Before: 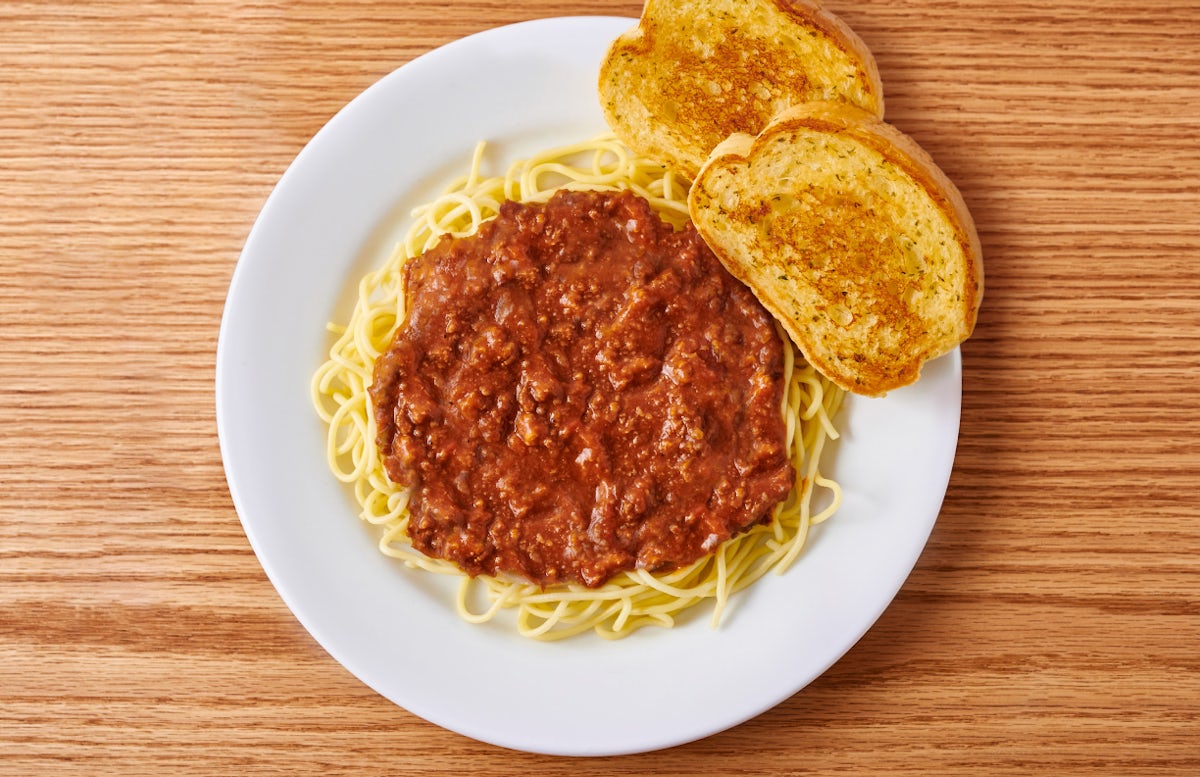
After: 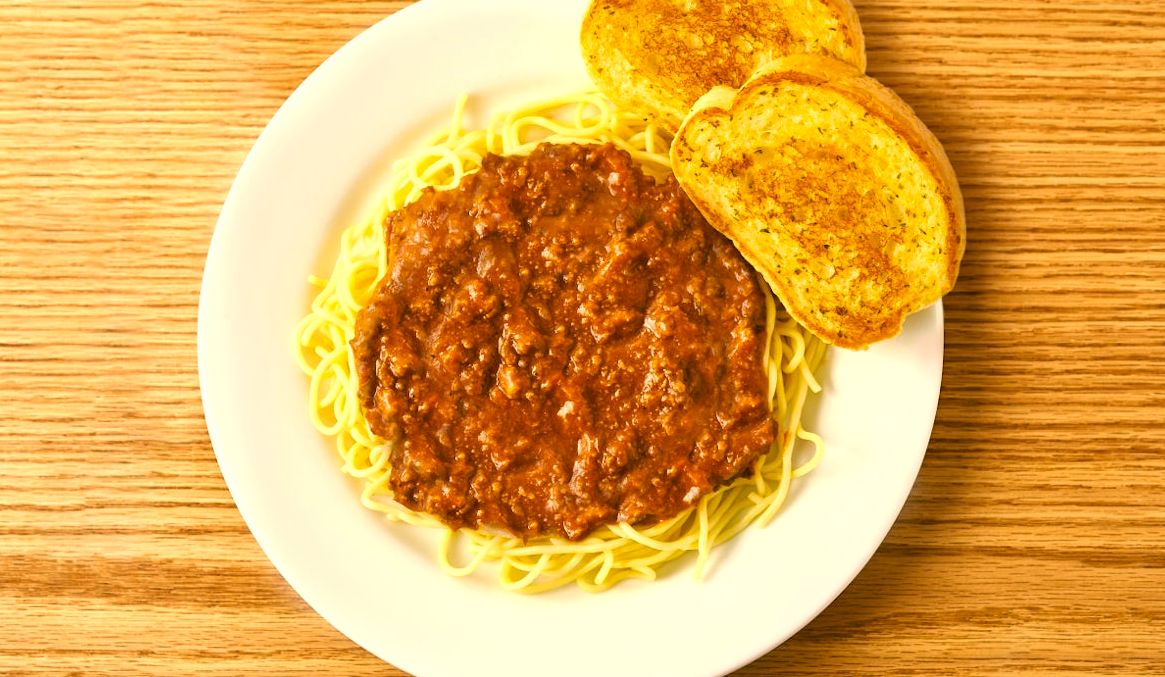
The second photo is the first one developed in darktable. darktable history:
color correction: highlights a* 5.3, highlights b* 24.26, shadows a* -15.58, shadows b* 4.02
exposure: black level correction 0.001, exposure 0.5 EV, compensate exposure bias true, compensate highlight preservation false
crop: left 1.507%, top 6.147%, right 1.379%, bottom 6.637%
